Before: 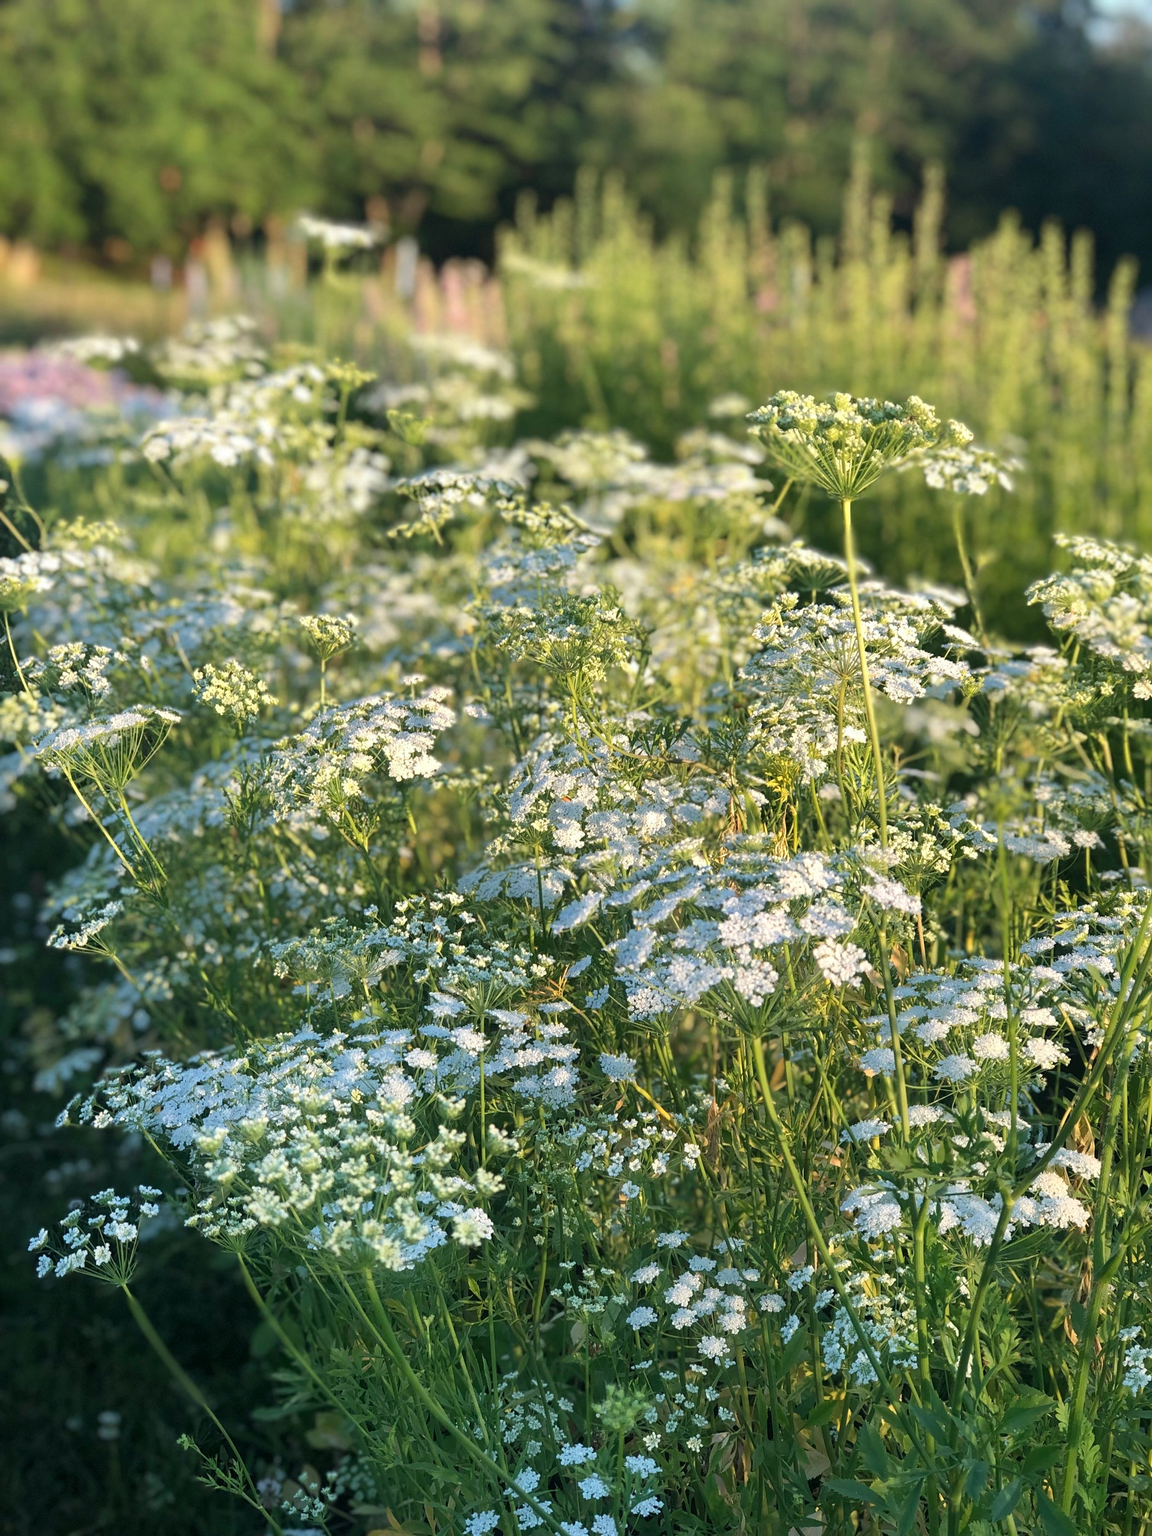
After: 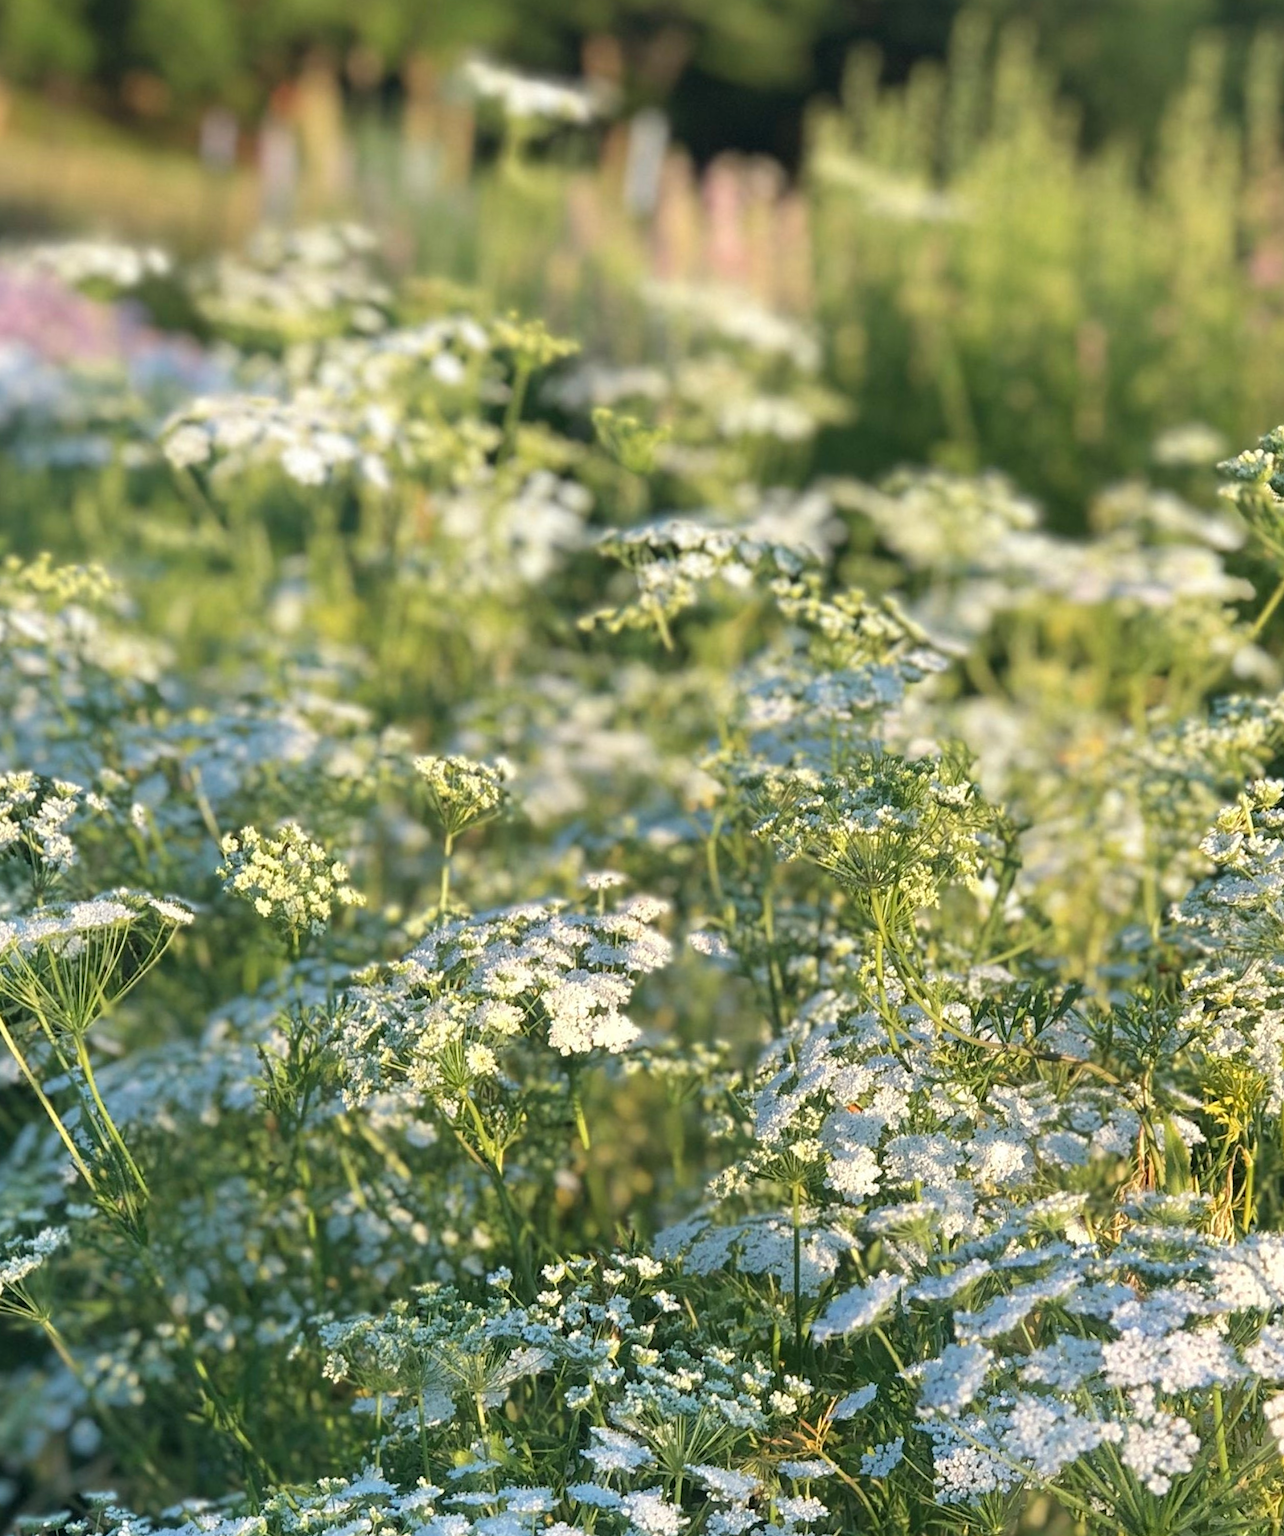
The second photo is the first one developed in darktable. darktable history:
crop and rotate: angle -4.32°, left 2.273%, top 6.804%, right 27.607%, bottom 30.298%
